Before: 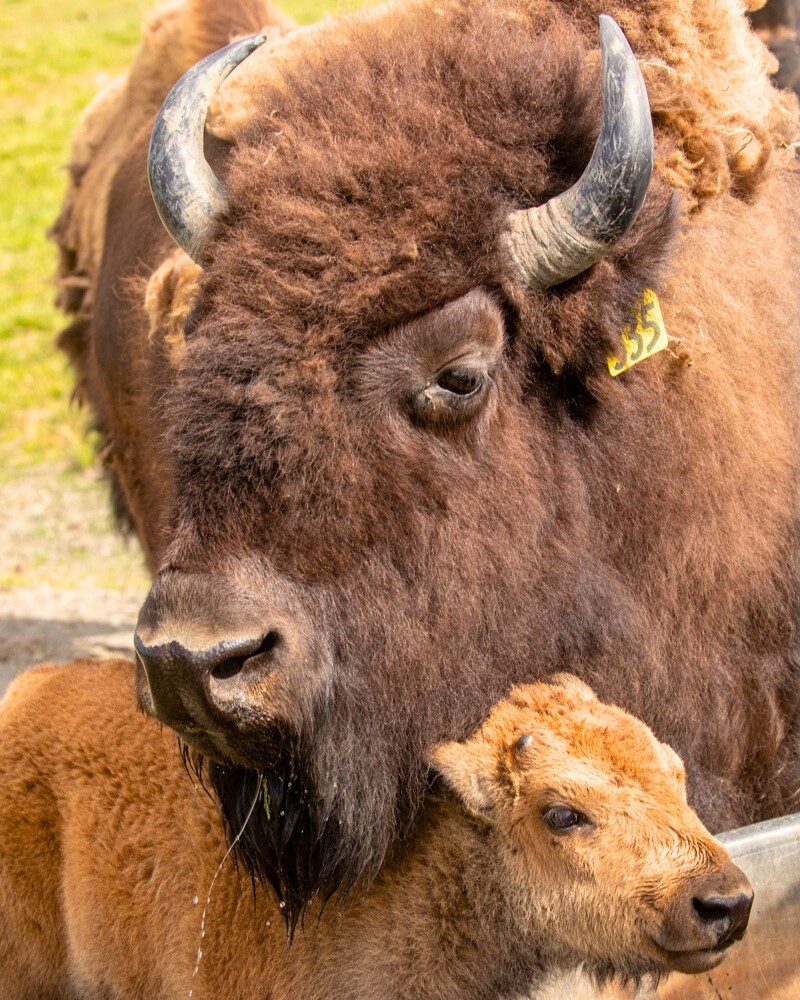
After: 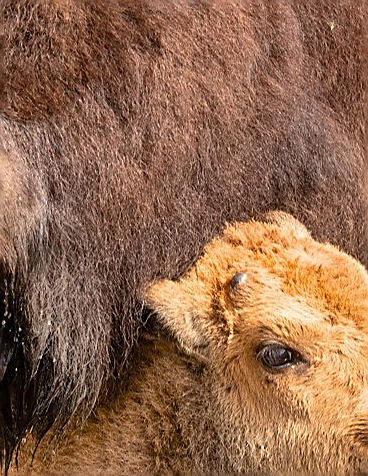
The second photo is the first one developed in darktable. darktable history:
sharpen: radius 1.35, amount 1.241, threshold 0.705
crop: left 35.86%, top 46.244%, right 18.083%, bottom 6.128%
shadows and highlights: shadows 76.06, highlights -60.76, soften with gaussian
